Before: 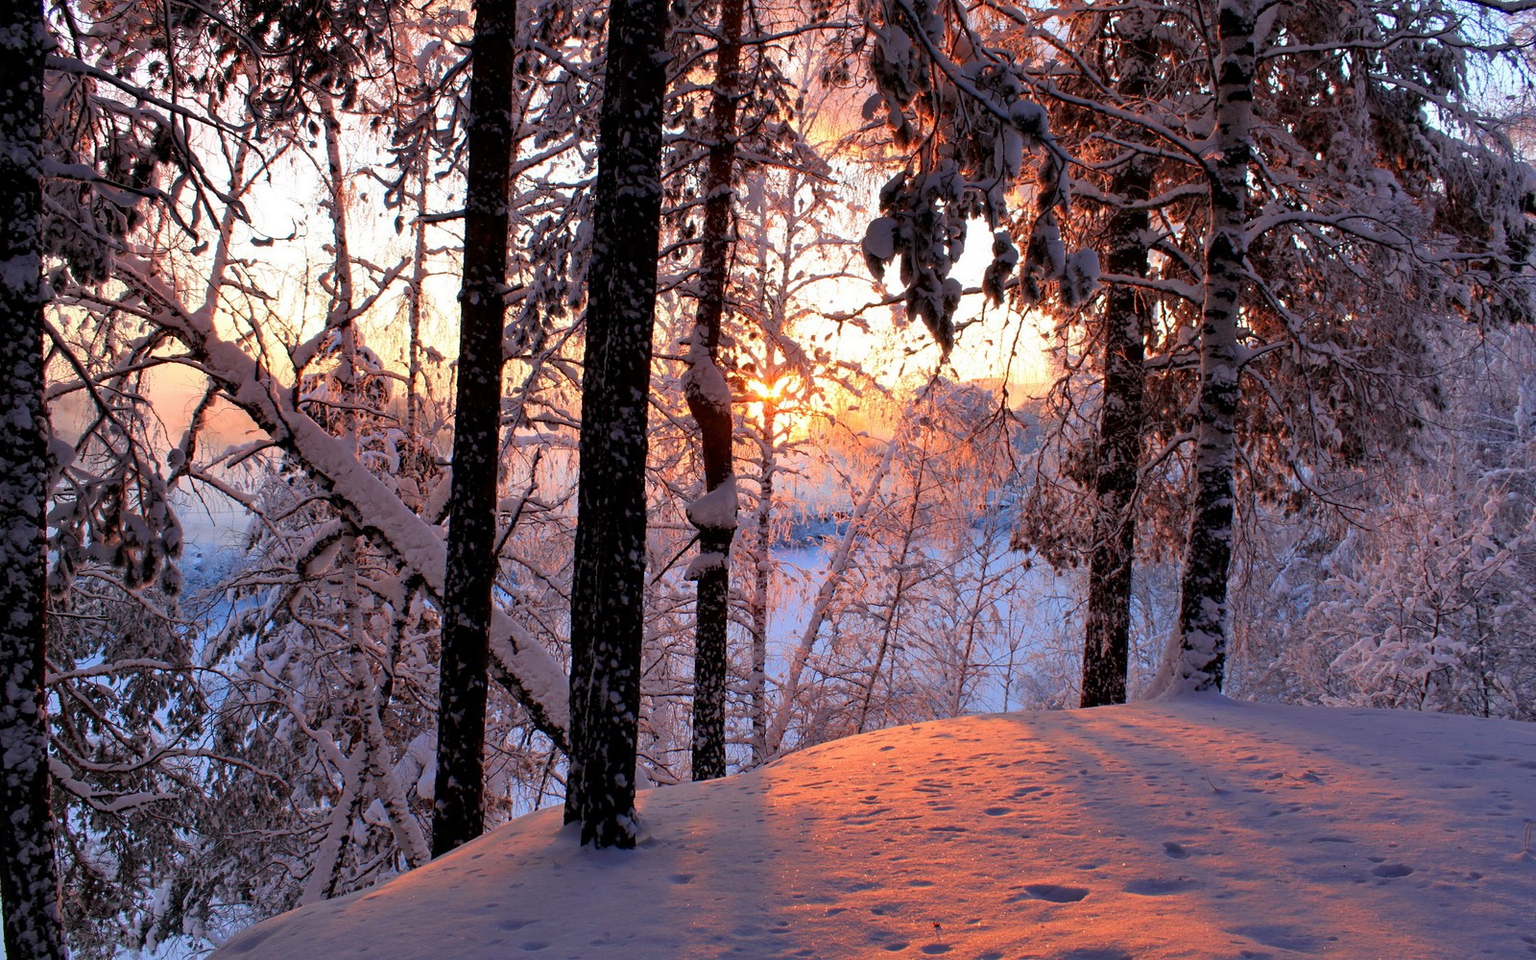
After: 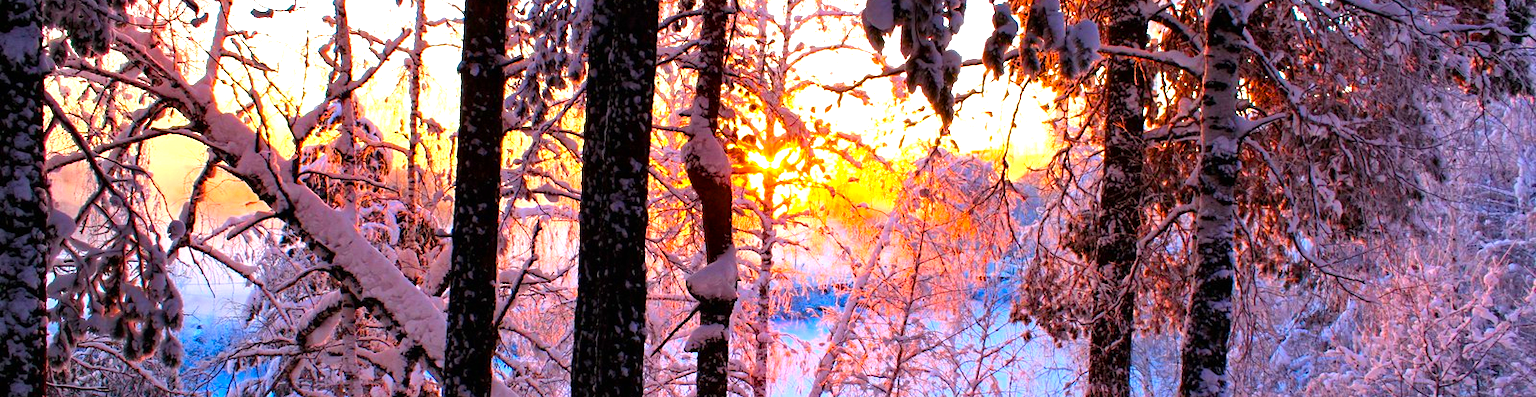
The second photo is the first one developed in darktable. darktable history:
exposure: black level correction 0, exposure 0.591 EV, compensate highlight preservation false
crop and rotate: top 23.873%, bottom 34.64%
color balance rgb: power › hue 72.13°, linear chroma grading › global chroma 19.977%, perceptual saturation grading › global saturation 35.846%, perceptual brilliance grading › highlights 10.367%, perceptual brilliance grading › mid-tones 4.508%, global vibrance 20%
